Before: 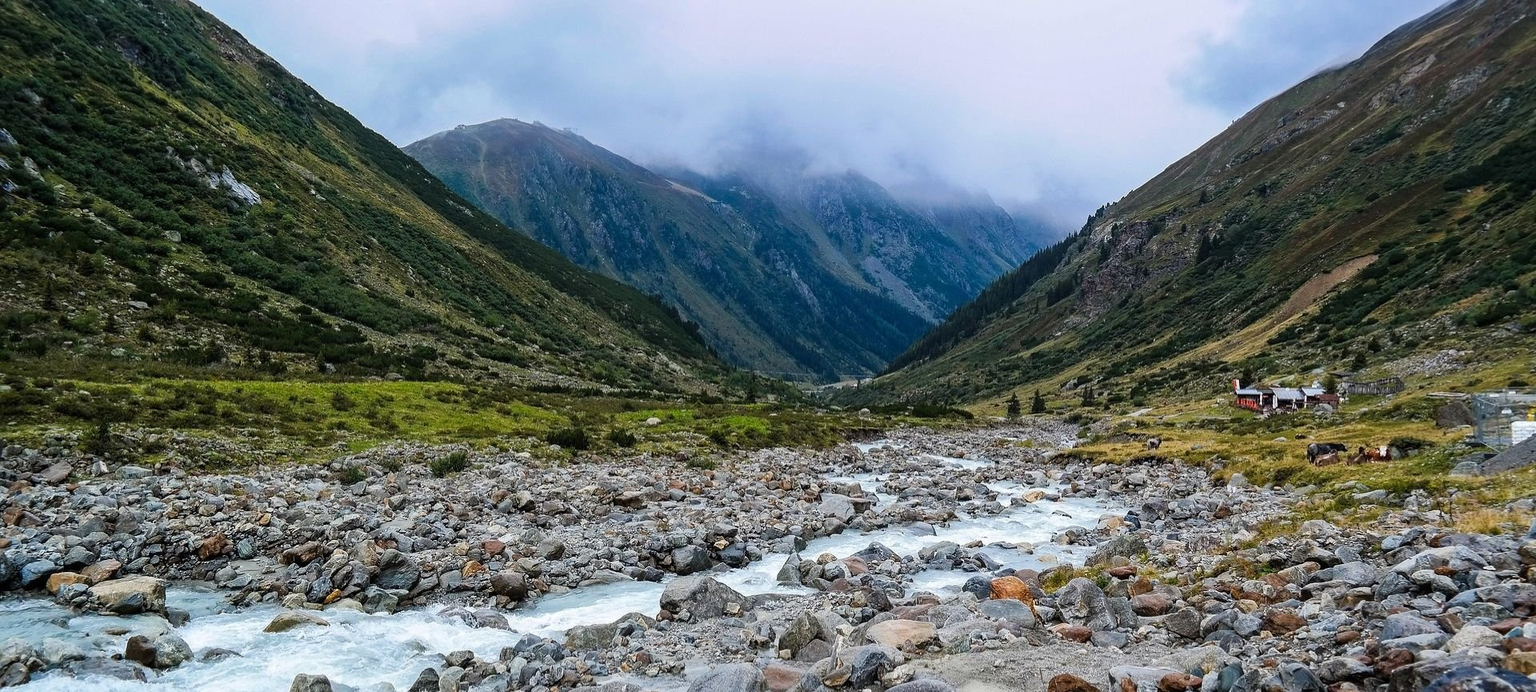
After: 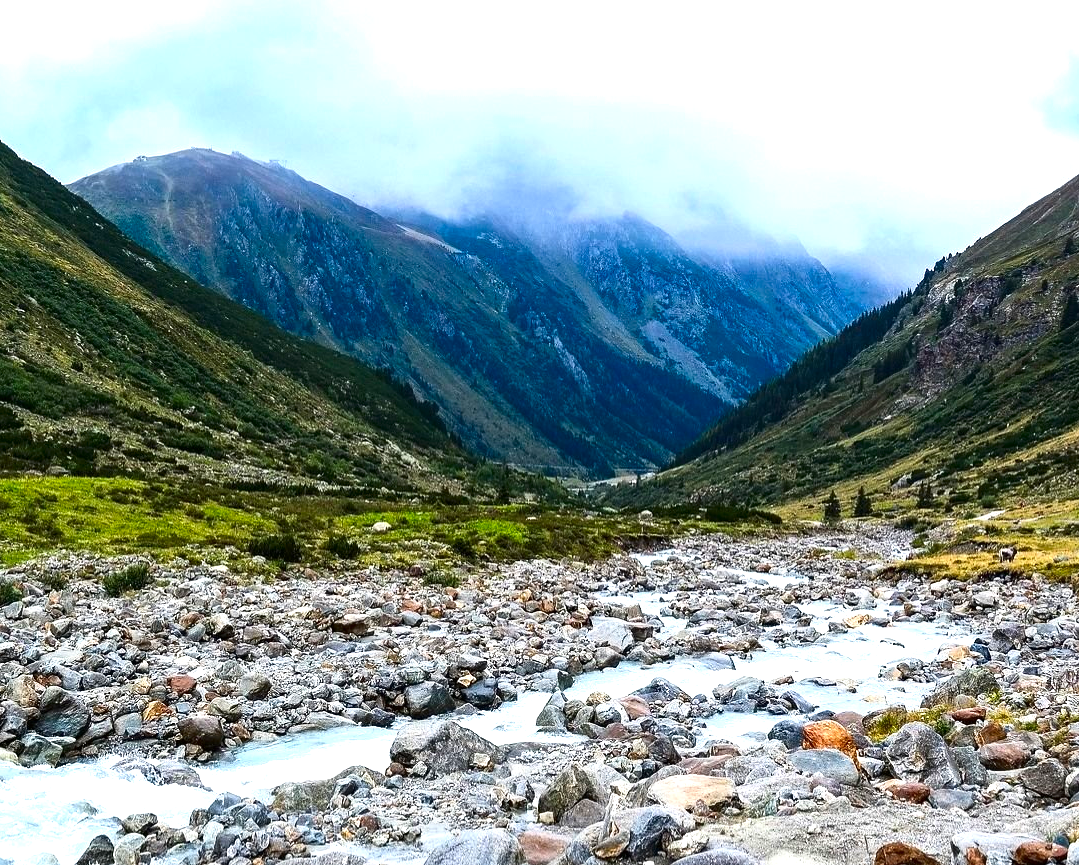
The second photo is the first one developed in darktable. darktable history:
crop and rotate: left 22.68%, right 21.093%
contrast brightness saturation: contrast 0.124, brightness -0.115, saturation 0.201
exposure: exposure 0.919 EV, compensate exposure bias true, compensate highlight preservation false
